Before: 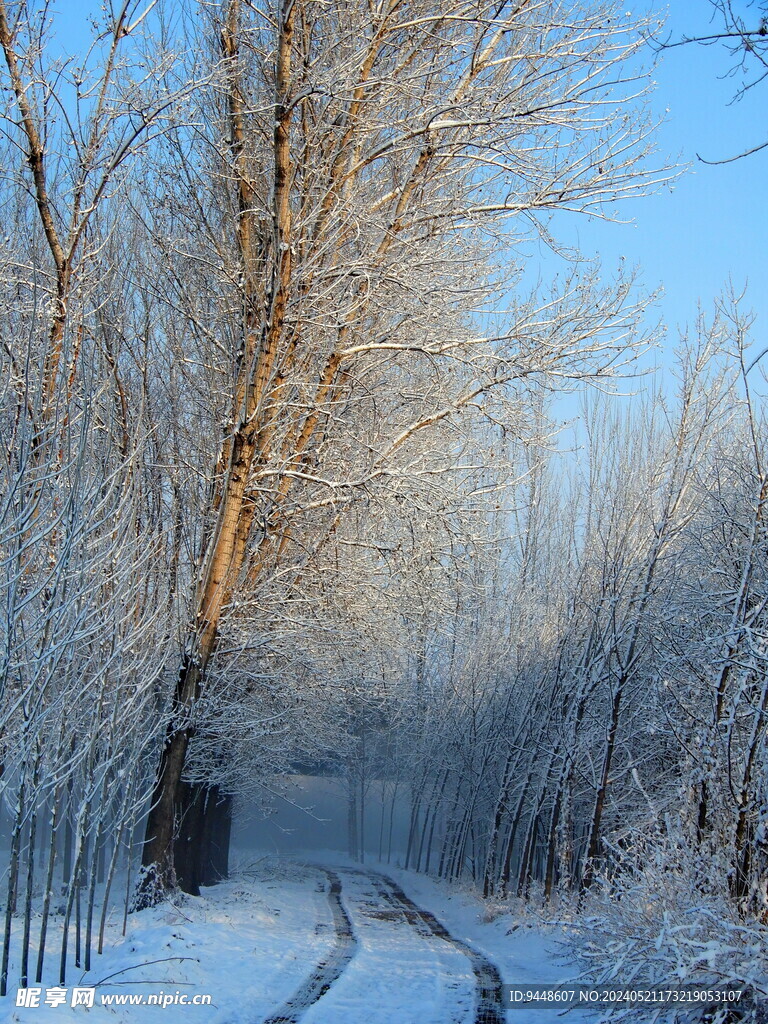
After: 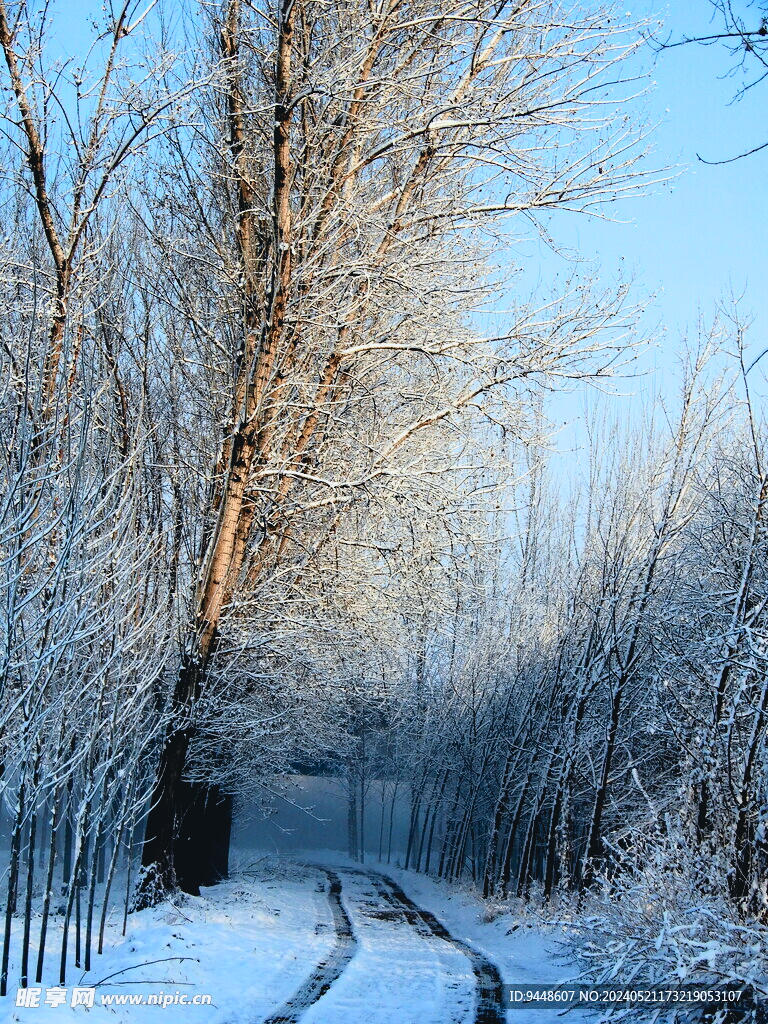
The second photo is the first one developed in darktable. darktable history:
tone curve: curves: ch0 [(0, 0.047) (0.15, 0.127) (0.46, 0.466) (0.751, 0.788) (1, 0.961)]; ch1 [(0, 0) (0.43, 0.408) (0.476, 0.469) (0.505, 0.501) (0.553, 0.557) (0.592, 0.58) (0.631, 0.625) (1, 1)]; ch2 [(0, 0) (0.505, 0.495) (0.55, 0.557) (0.583, 0.573) (1, 1)], color space Lab, independent channels, preserve colors none
filmic rgb: black relative exposure -3.58 EV, white relative exposure 2.28 EV, threshold 3.05 EV, hardness 3.41, enable highlight reconstruction true
